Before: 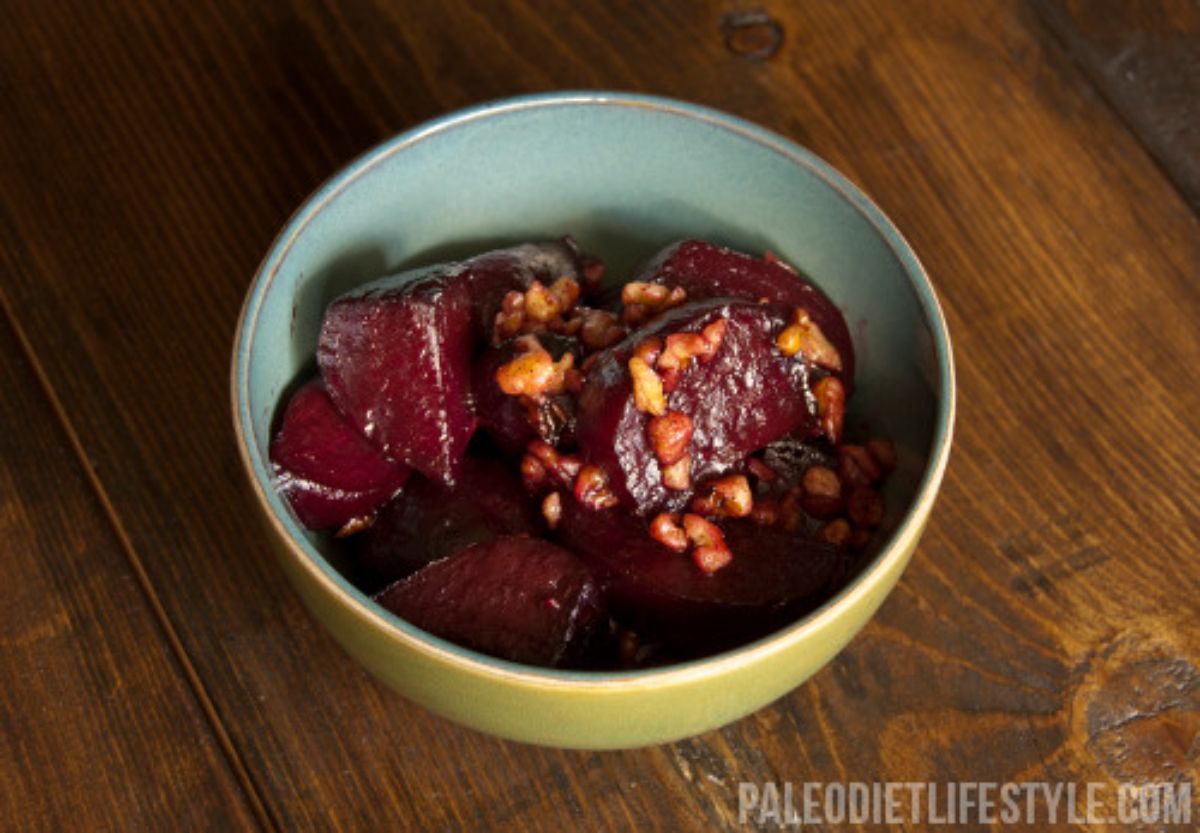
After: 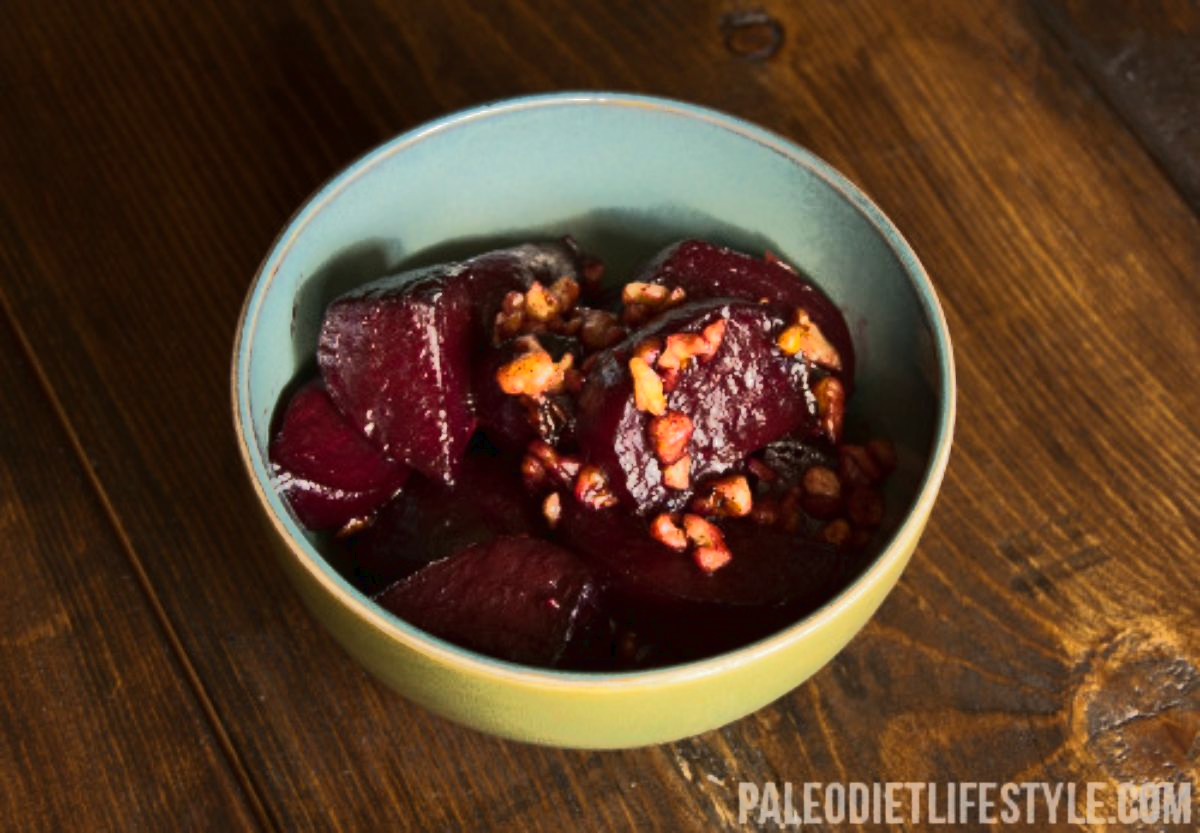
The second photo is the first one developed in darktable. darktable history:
tone equalizer: edges refinement/feathering 500, mask exposure compensation -1.57 EV, preserve details no
tone curve: curves: ch0 [(0, 0) (0.003, 0.015) (0.011, 0.019) (0.025, 0.025) (0.044, 0.039) (0.069, 0.053) (0.1, 0.076) (0.136, 0.107) (0.177, 0.143) (0.224, 0.19) (0.277, 0.253) (0.335, 0.32) (0.399, 0.412) (0.468, 0.524) (0.543, 0.668) (0.623, 0.717) (0.709, 0.769) (0.801, 0.82) (0.898, 0.865) (1, 1)]
